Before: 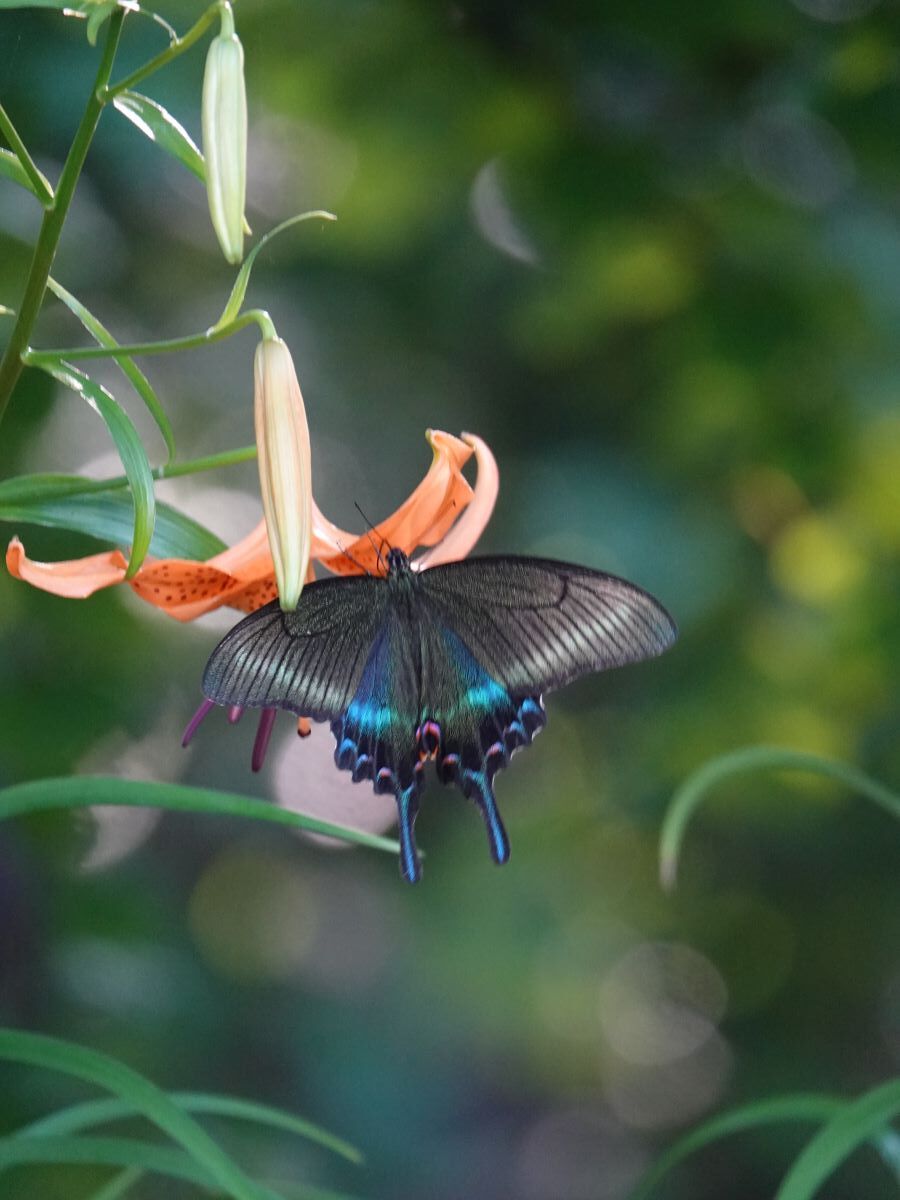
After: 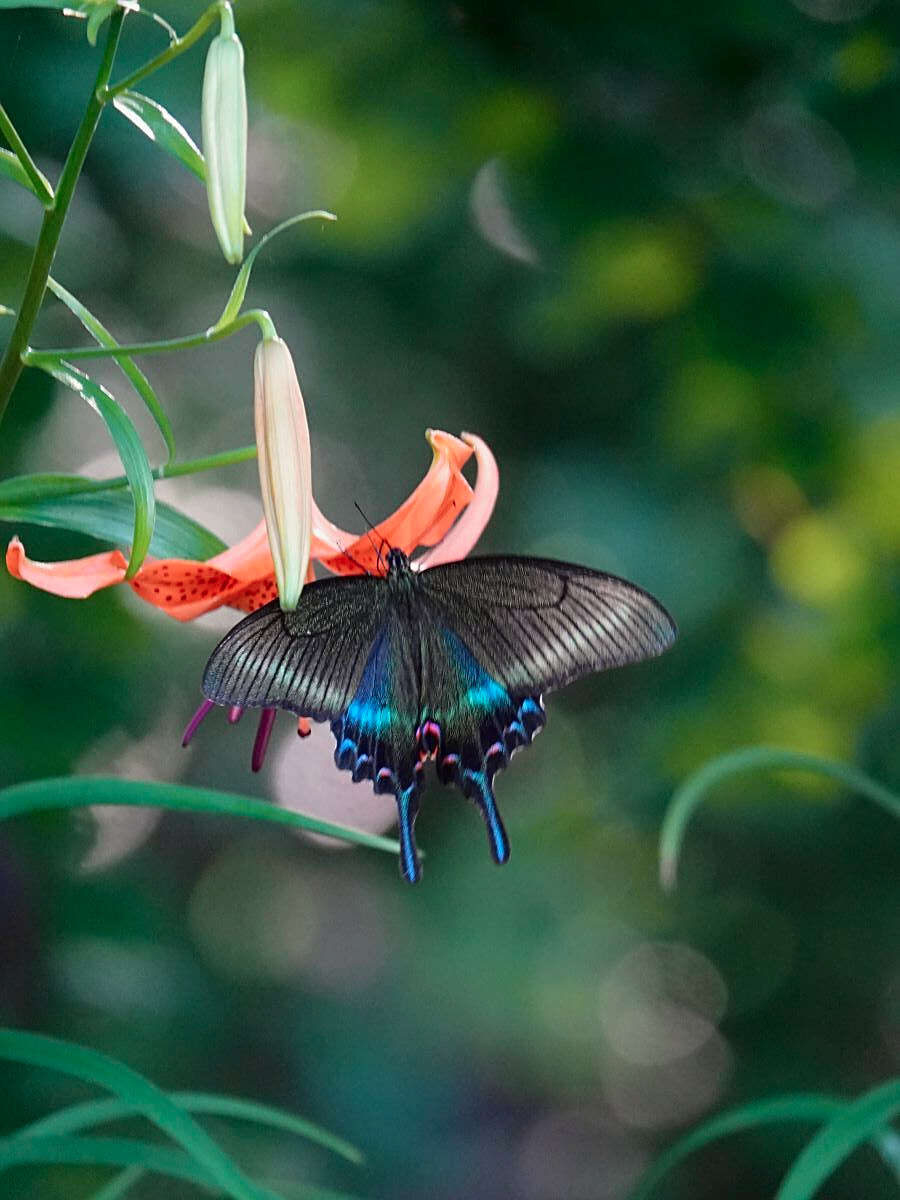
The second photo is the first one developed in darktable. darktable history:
tone curve: curves: ch0 [(0, 0) (0.068, 0.031) (0.183, 0.13) (0.341, 0.319) (0.547, 0.545) (0.828, 0.817) (1, 0.968)]; ch1 [(0, 0) (0.23, 0.166) (0.34, 0.308) (0.371, 0.337) (0.429, 0.408) (0.477, 0.466) (0.499, 0.5) (0.529, 0.528) (0.559, 0.578) (0.743, 0.798) (1, 1)]; ch2 [(0, 0) (0.431, 0.419) (0.495, 0.502) (0.524, 0.525) (0.568, 0.543) (0.6, 0.597) (0.634, 0.644) (0.728, 0.722) (1, 1)], color space Lab, independent channels, preserve colors none
sharpen: on, module defaults
